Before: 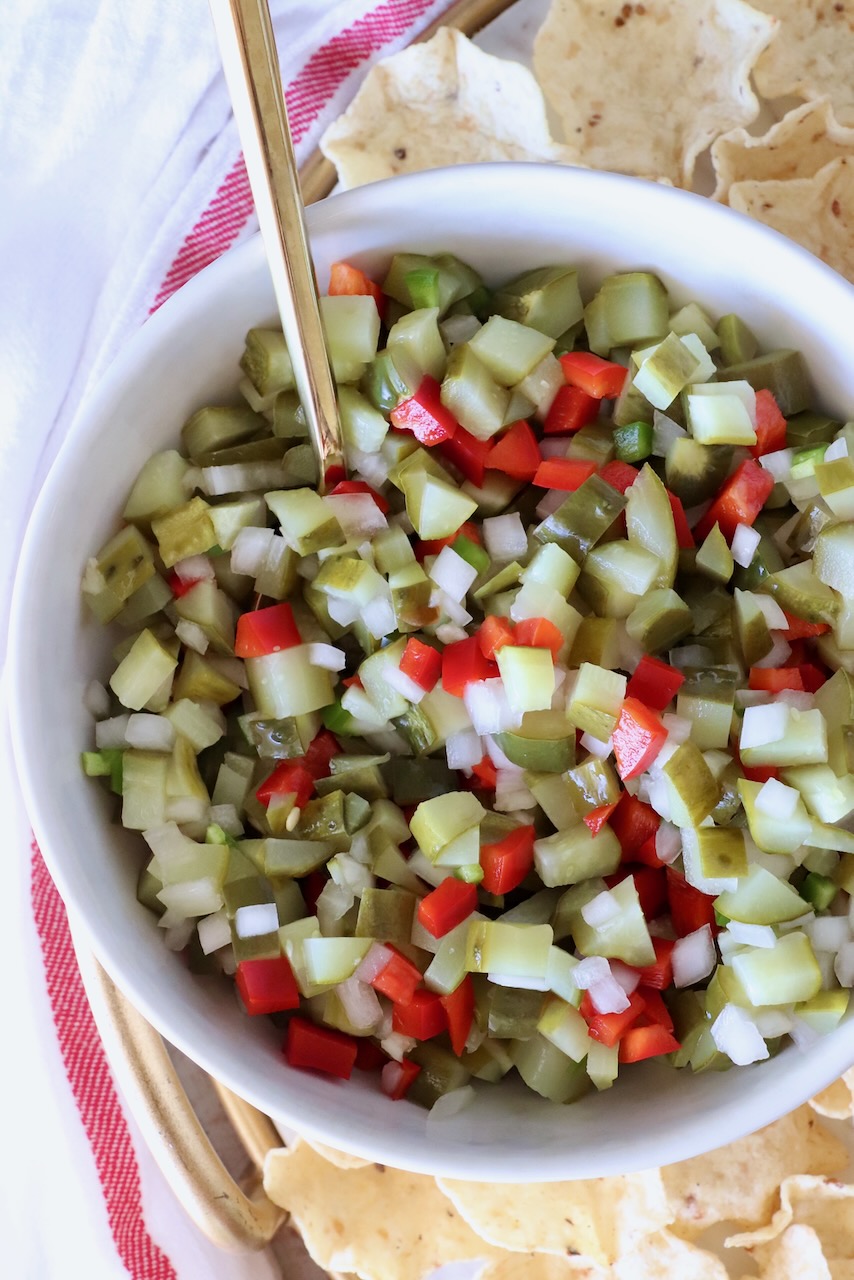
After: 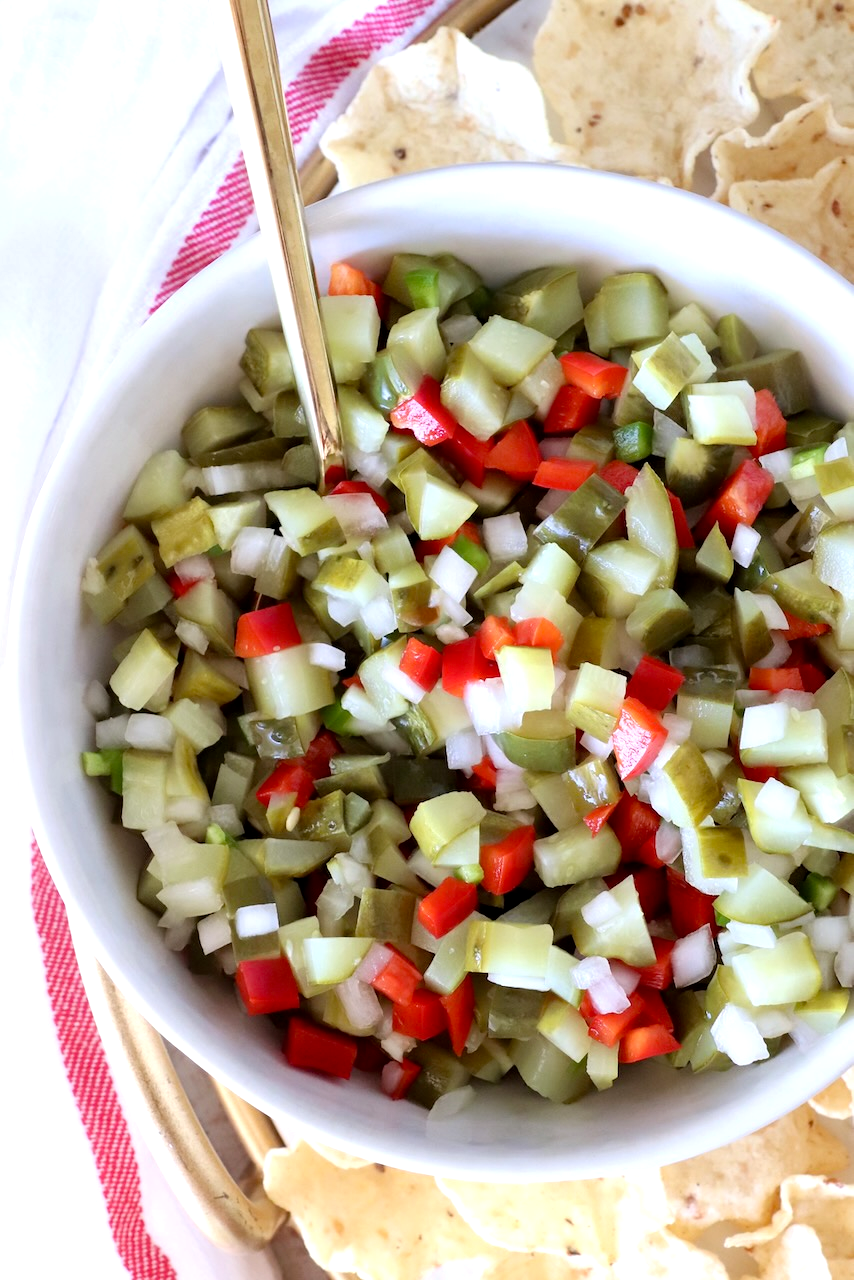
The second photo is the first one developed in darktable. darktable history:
tone equalizer: -8 EV -0.405 EV, -7 EV -0.384 EV, -6 EV -0.293 EV, -5 EV -0.254 EV, -3 EV 0.229 EV, -2 EV 0.309 EV, -1 EV 0.371 EV, +0 EV 0.396 EV
